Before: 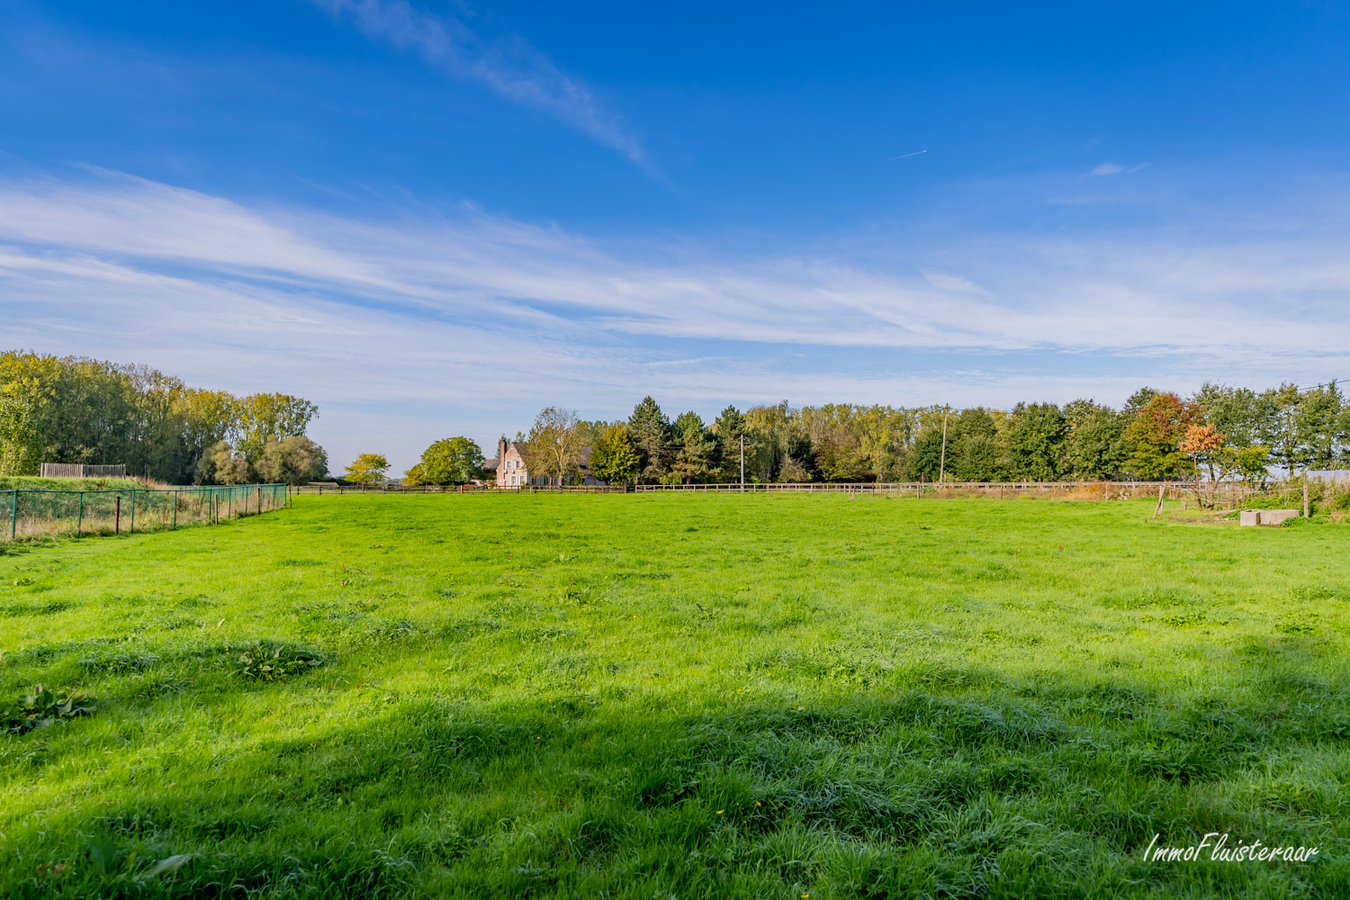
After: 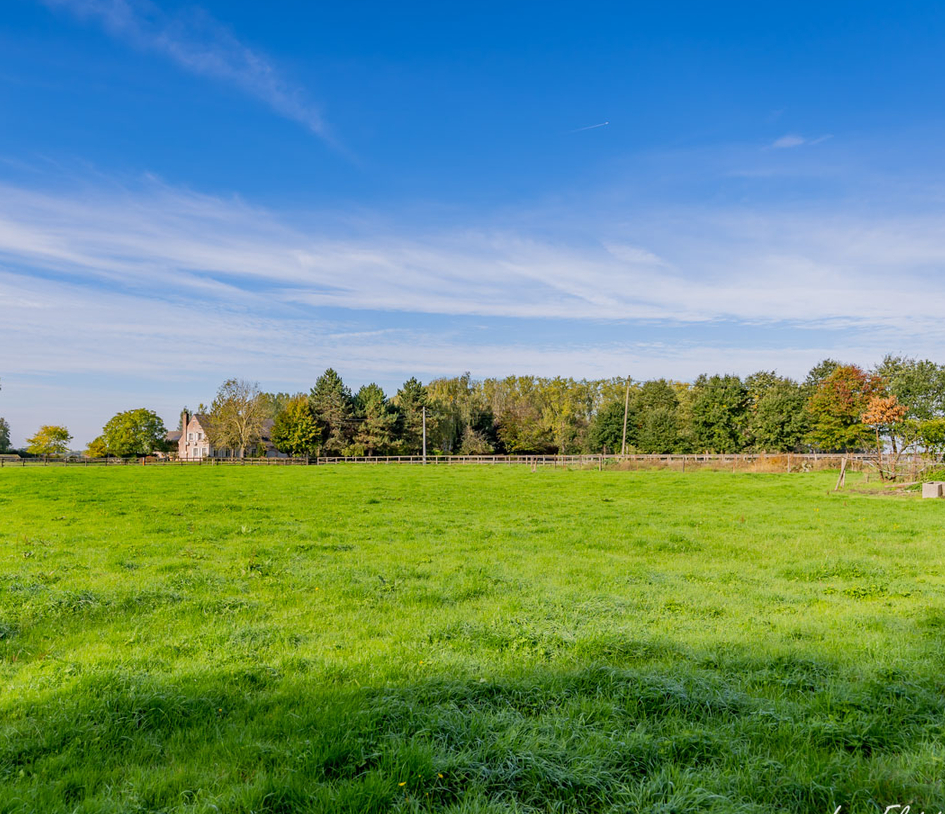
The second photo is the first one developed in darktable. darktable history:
crop and rotate: left 23.627%, top 3.145%, right 6.315%, bottom 6.36%
